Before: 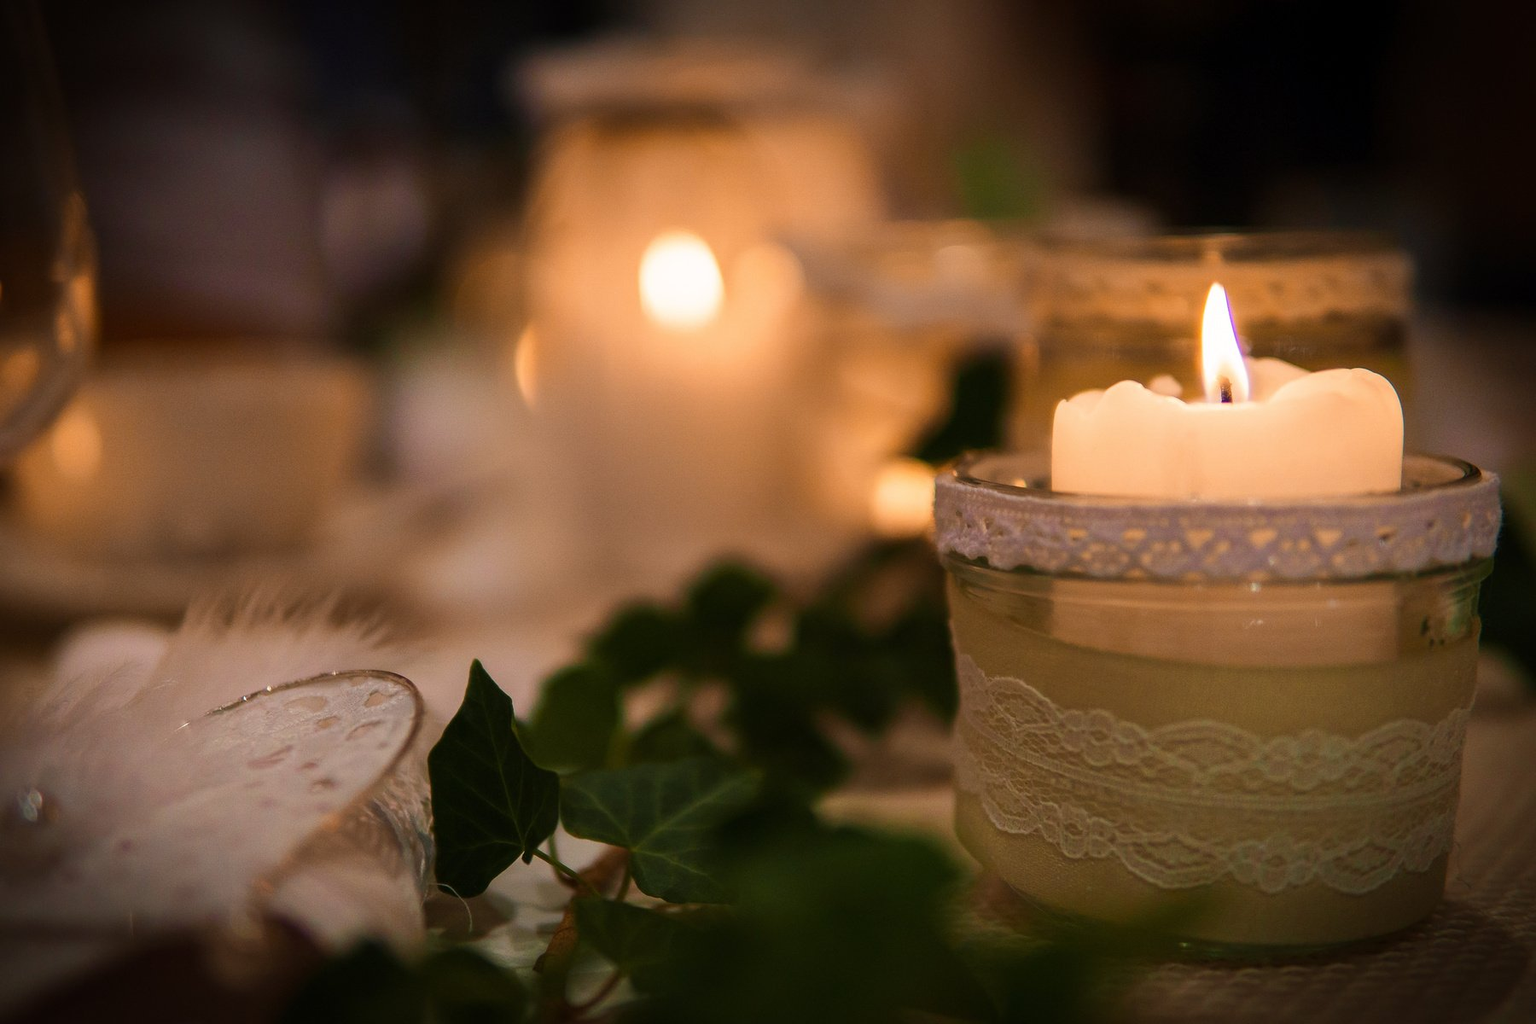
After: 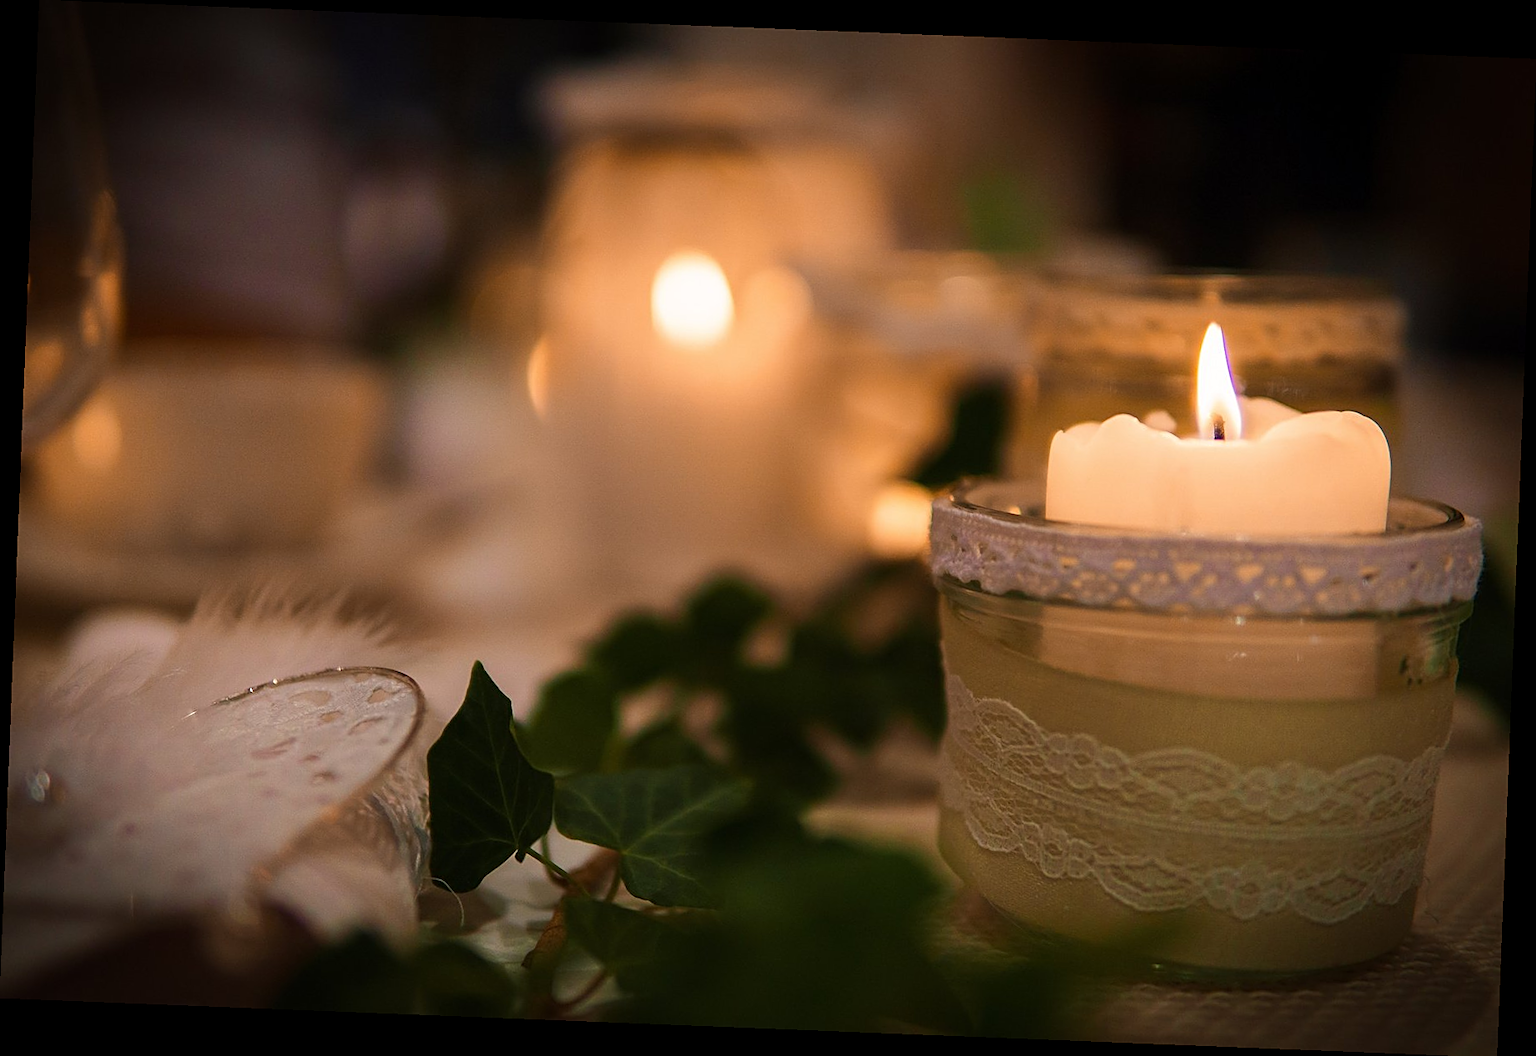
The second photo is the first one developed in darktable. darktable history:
sharpen: on, module defaults
rotate and perspective: rotation 2.27°, automatic cropping off
